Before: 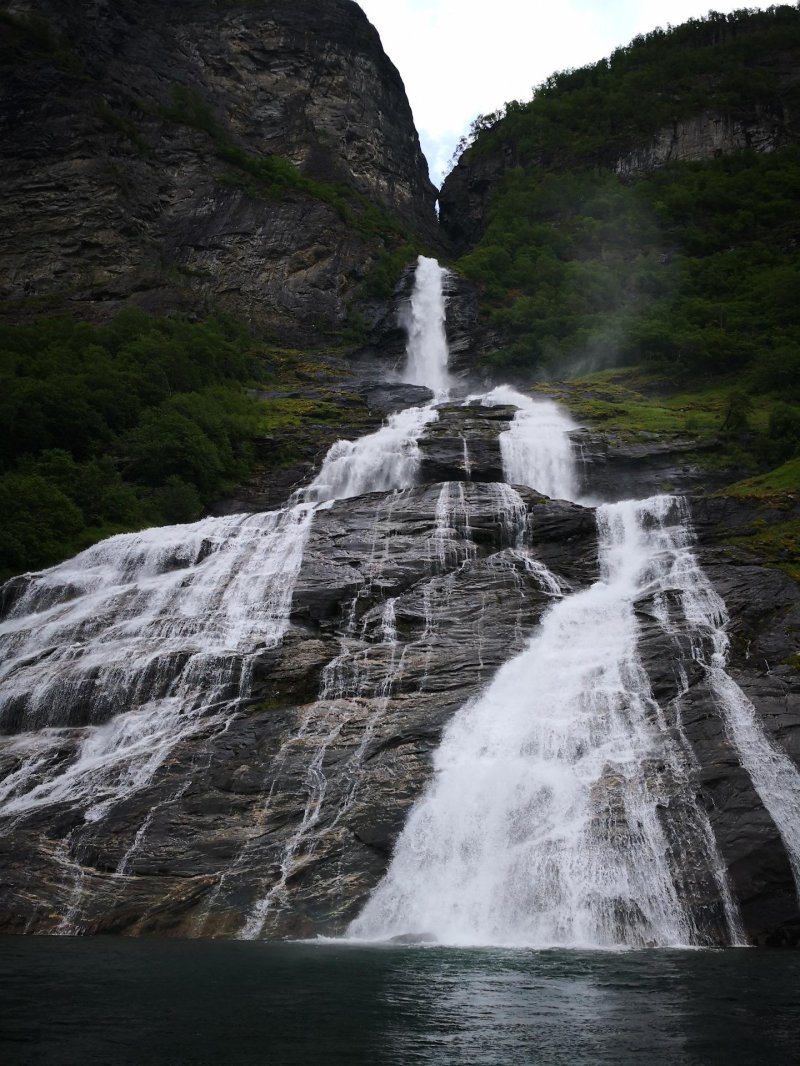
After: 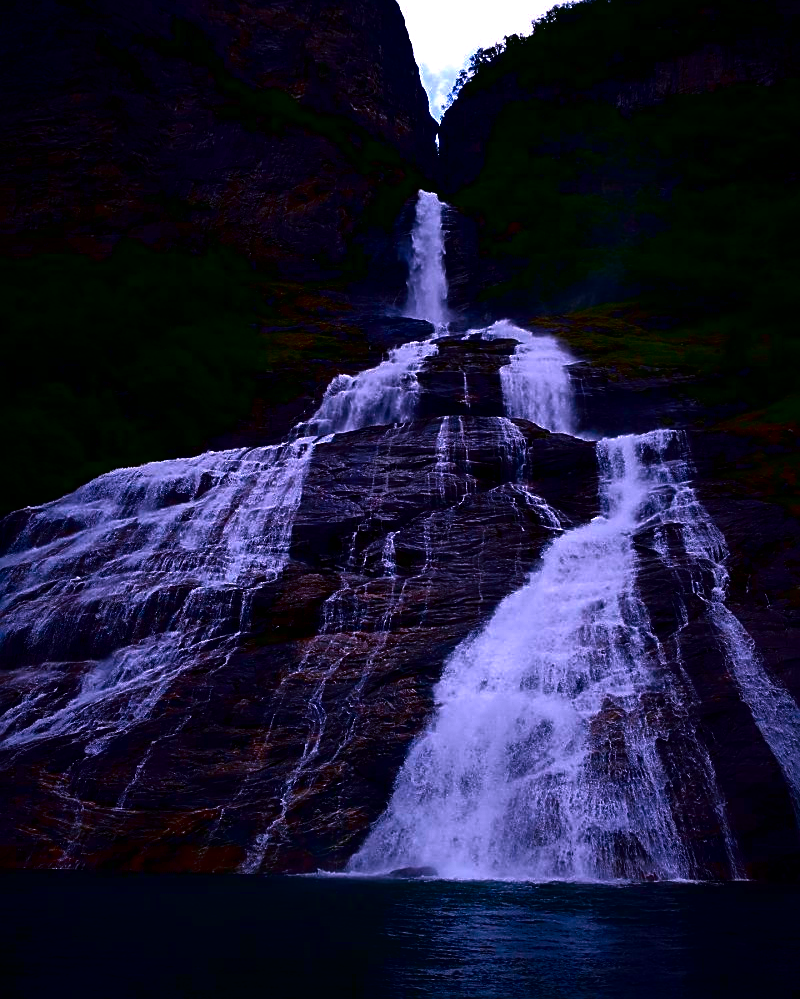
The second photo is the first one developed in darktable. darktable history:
white balance: red 1.042, blue 1.17
sharpen: on, module defaults
crop and rotate: top 6.25%
contrast brightness saturation: brightness -1, saturation 1
